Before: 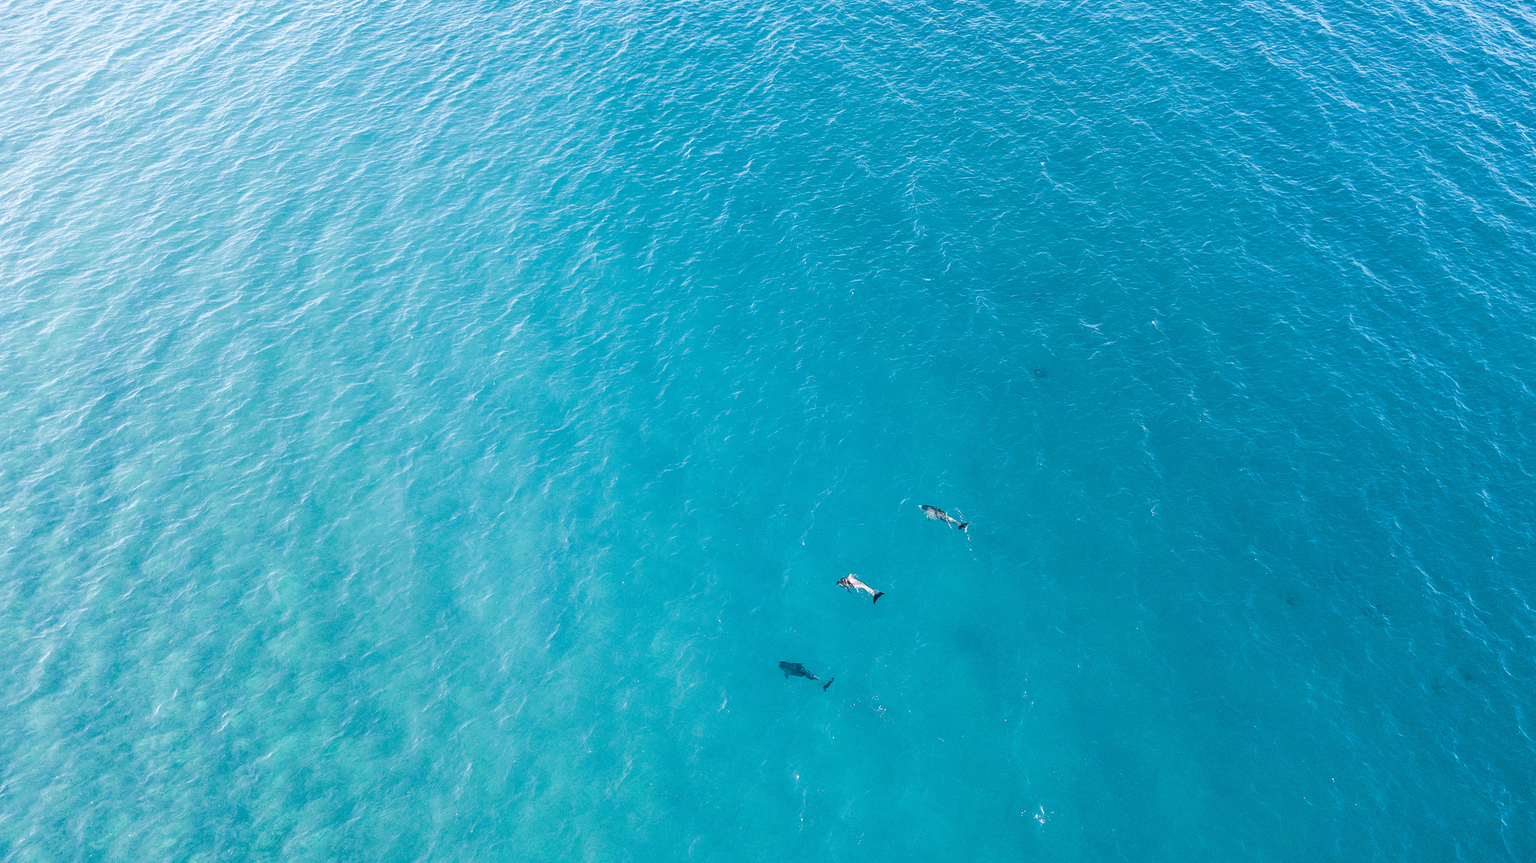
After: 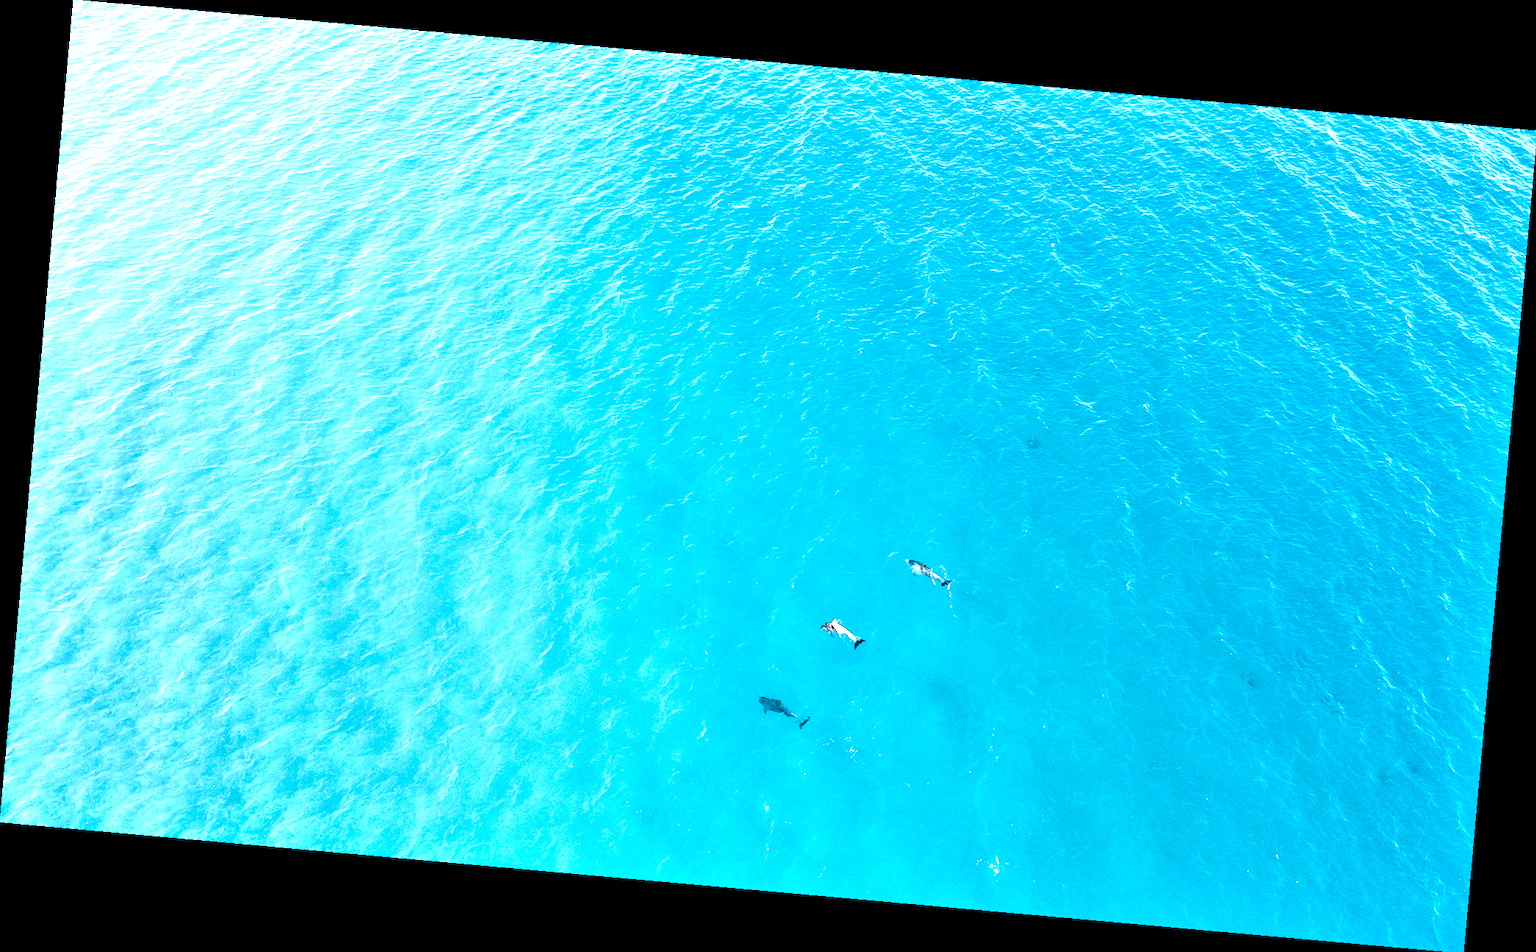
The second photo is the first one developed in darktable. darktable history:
contrast equalizer: y [[0.5 ×6], [0.5 ×6], [0.5, 0.5, 0.501, 0.545, 0.707, 0.863], [0 ×6], [0 ×6]]
levels: levels [0, 0.394, 0.787]
tone equalizer: -7 EV 0.15 EV, -6 EV 0.6 EV, -5 EV 1.15 EV, -4 EV 1.33 EV, -3 EV 1.15 EV, -2 EV 0.6 EV, -1 EV 0.15 EV, mask exposure compensation -0.5 EV
rotate and perspective: rotation 5.12°, automatic cropping off
